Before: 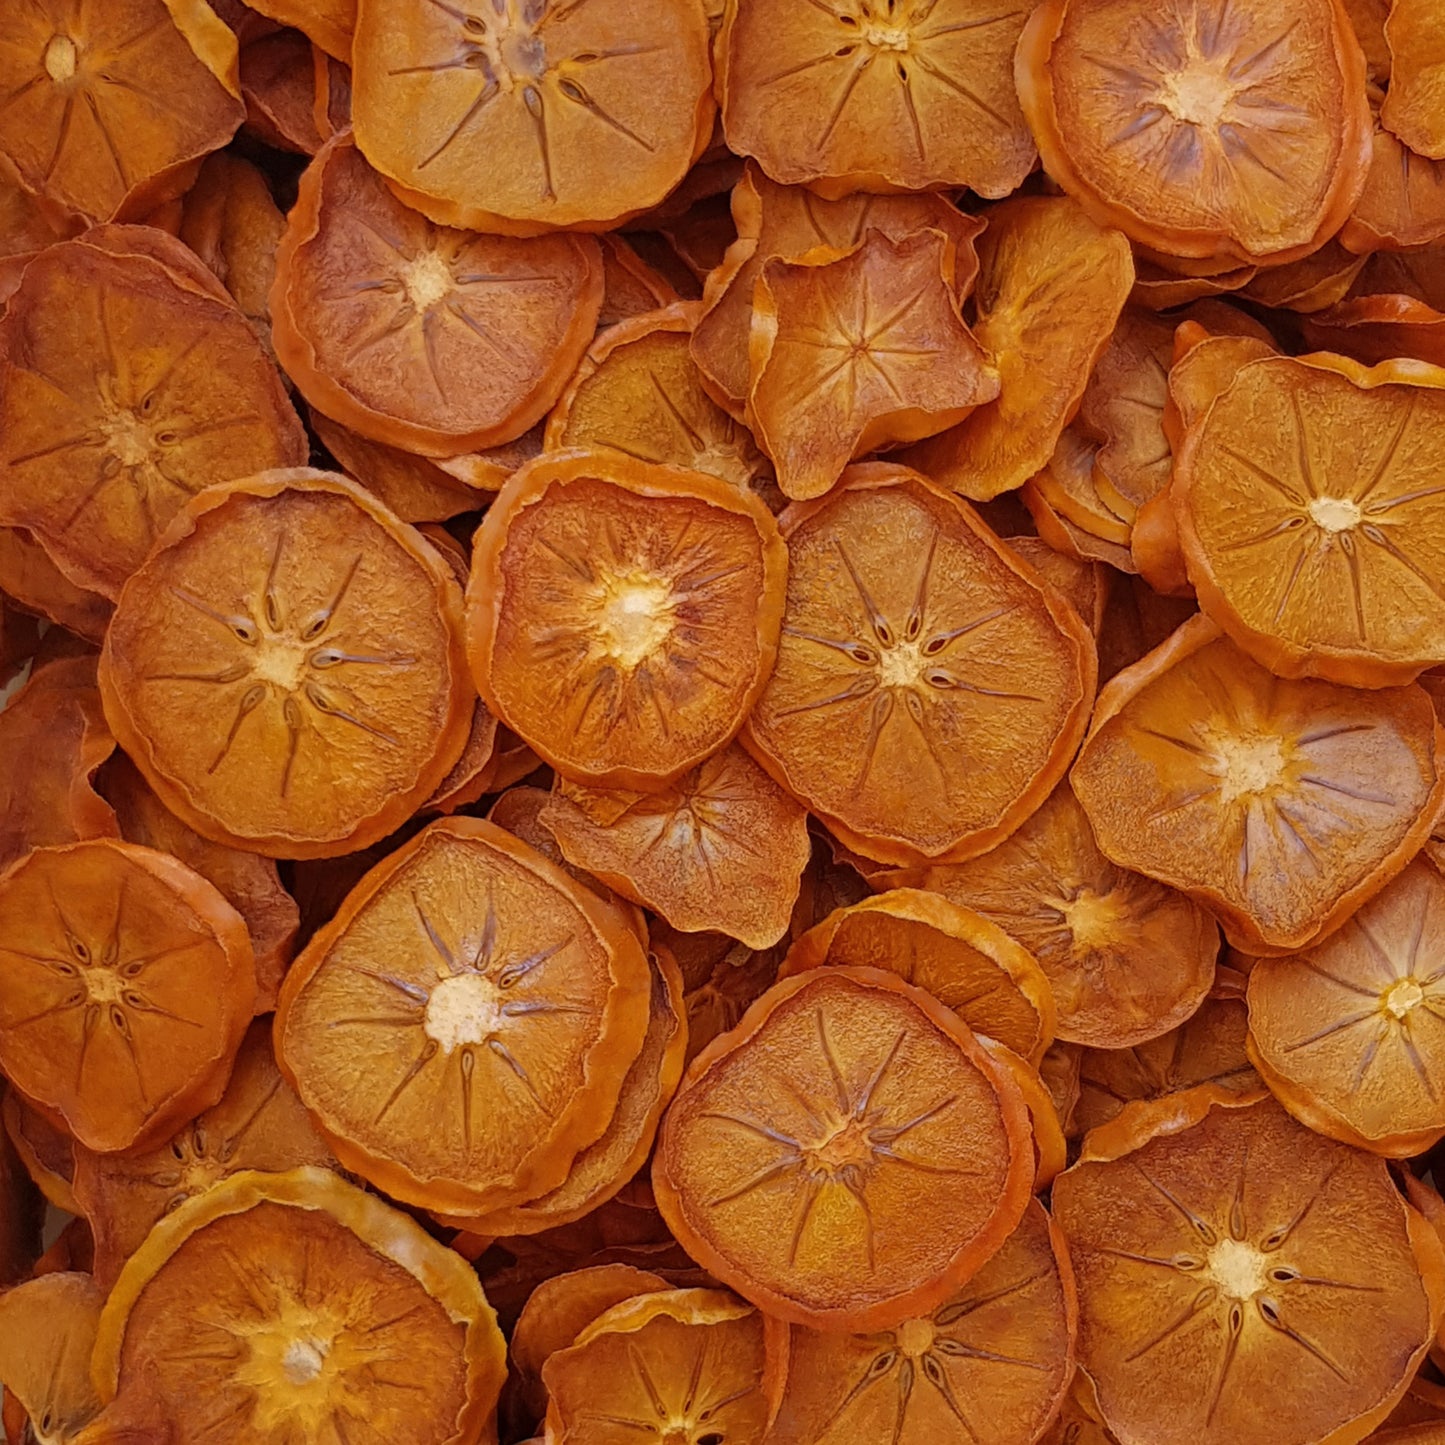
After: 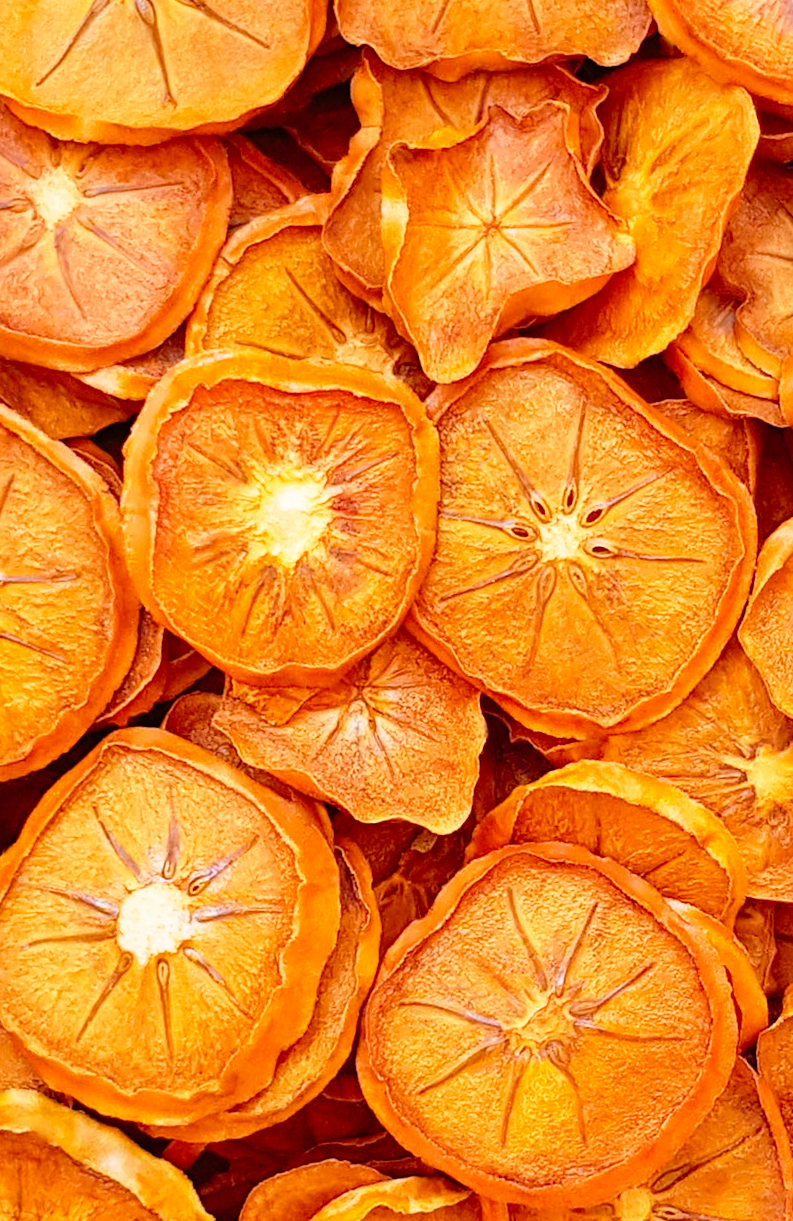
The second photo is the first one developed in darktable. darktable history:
rotate and perspective: rotation -5°, crop left 0.05, crop right 0.952, crop top 0.11, crop bottom 0.89
base curve: curves: ch0 [(0, 0) (0.012, 0.01) (0.073, 0.168) (0.31, 0.711) (0.645, 0.957) (1, 1)], preserve colors none
crop and rotate: left 22.516%, right 21.234%
